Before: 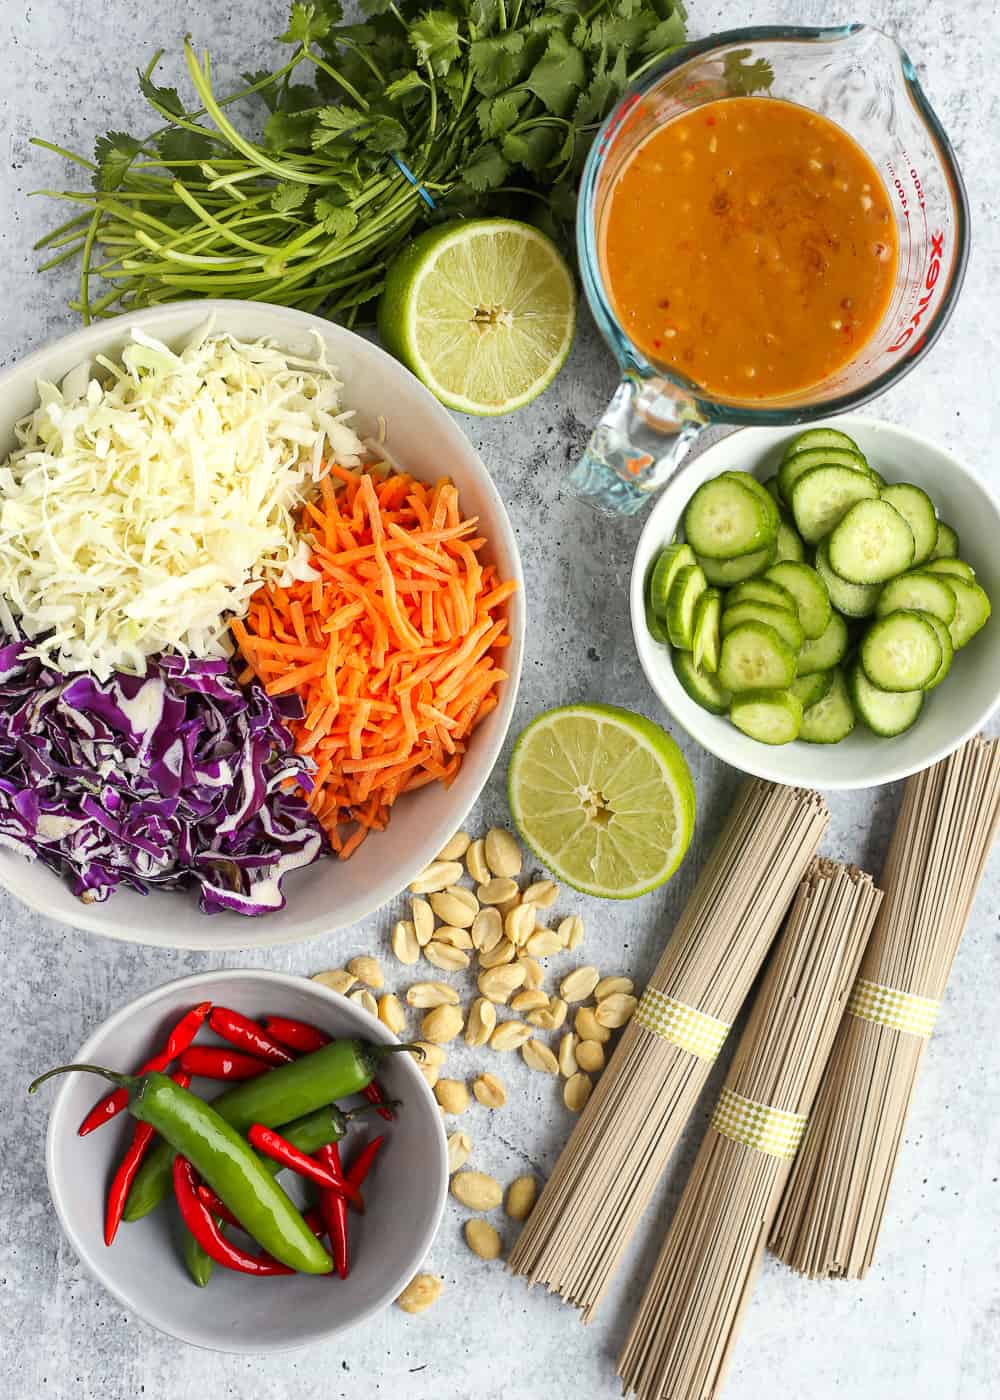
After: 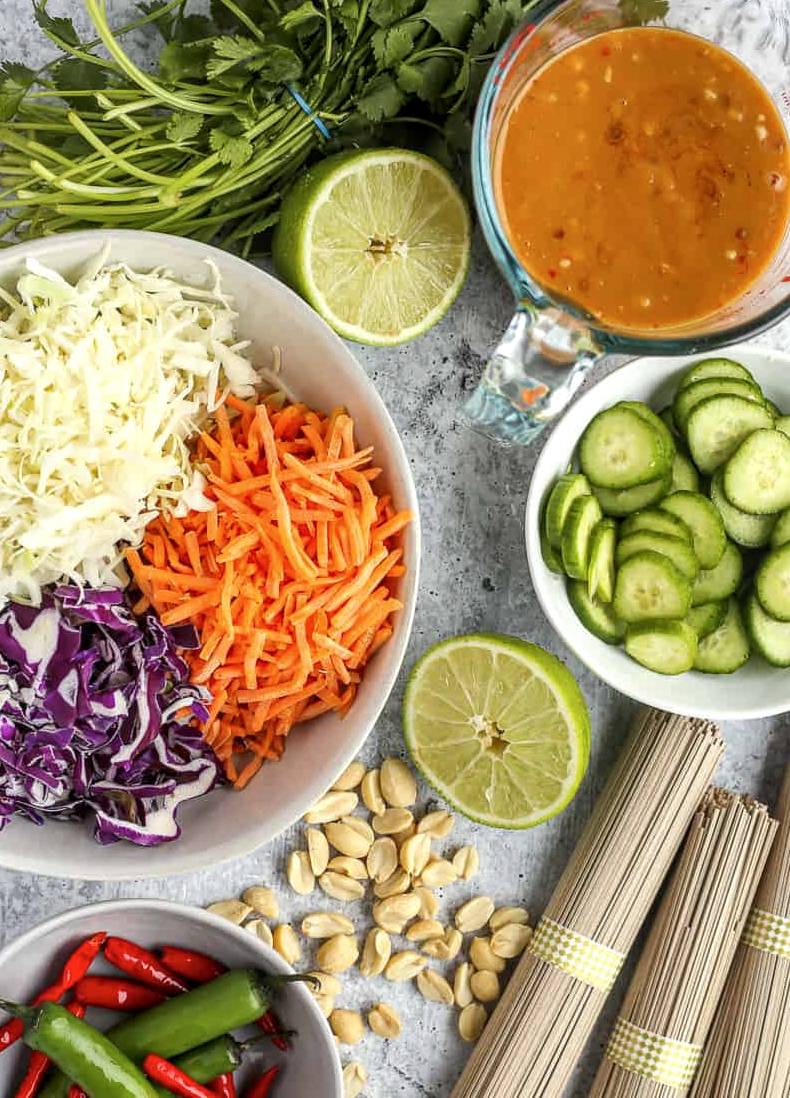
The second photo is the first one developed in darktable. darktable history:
crop and rotate: left 10.533%, top 5.037%, right 10.458%, bottom 16.519%
local contrast: on, module defaults
contrast brightness saturation: saturation -0.068
